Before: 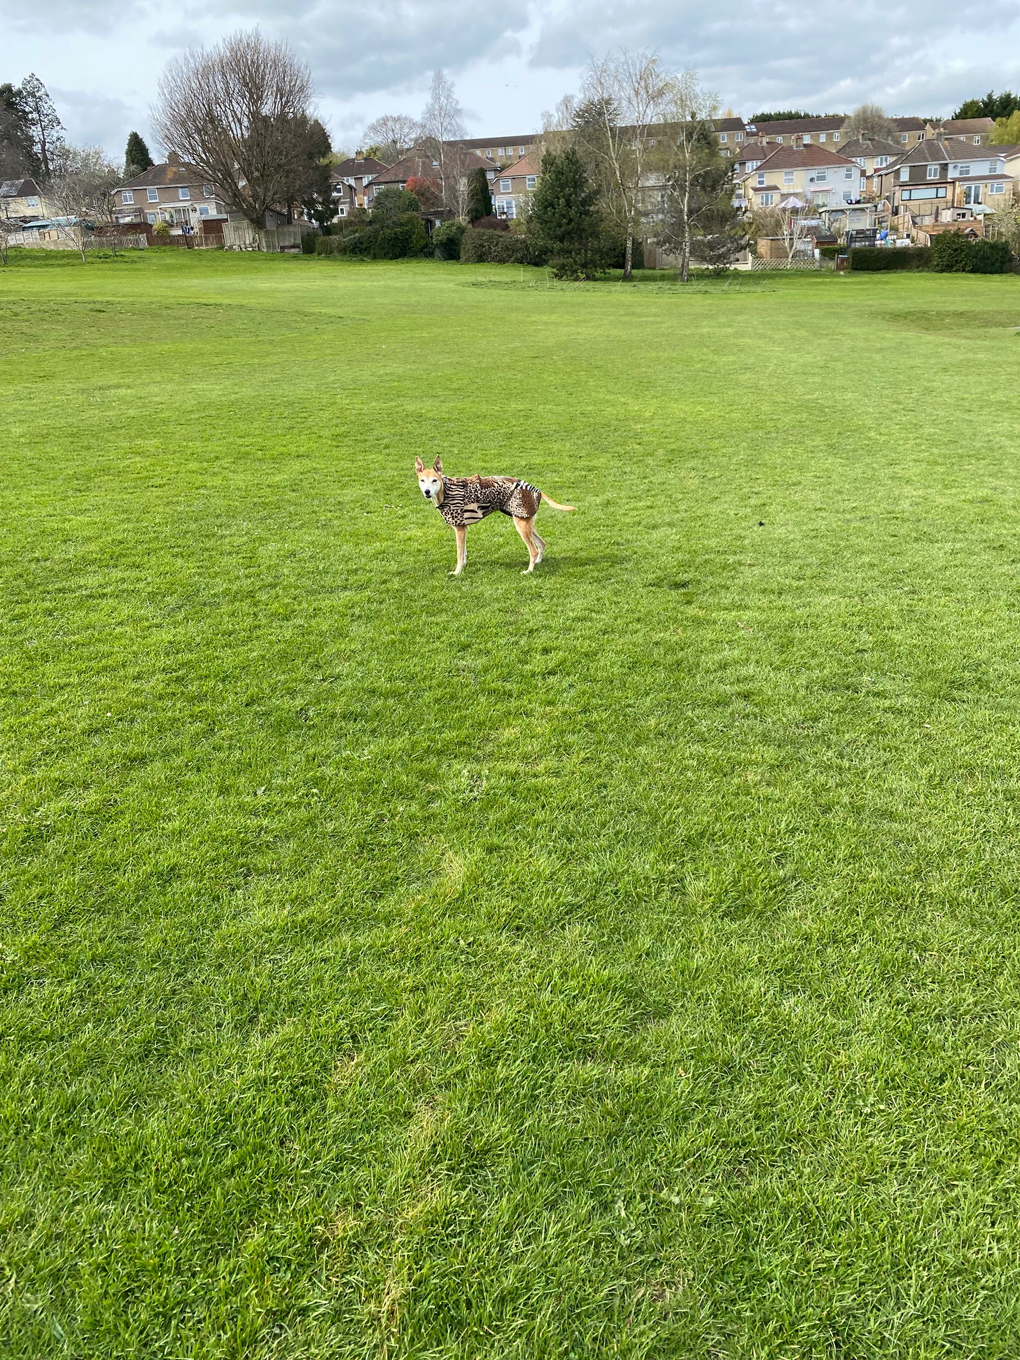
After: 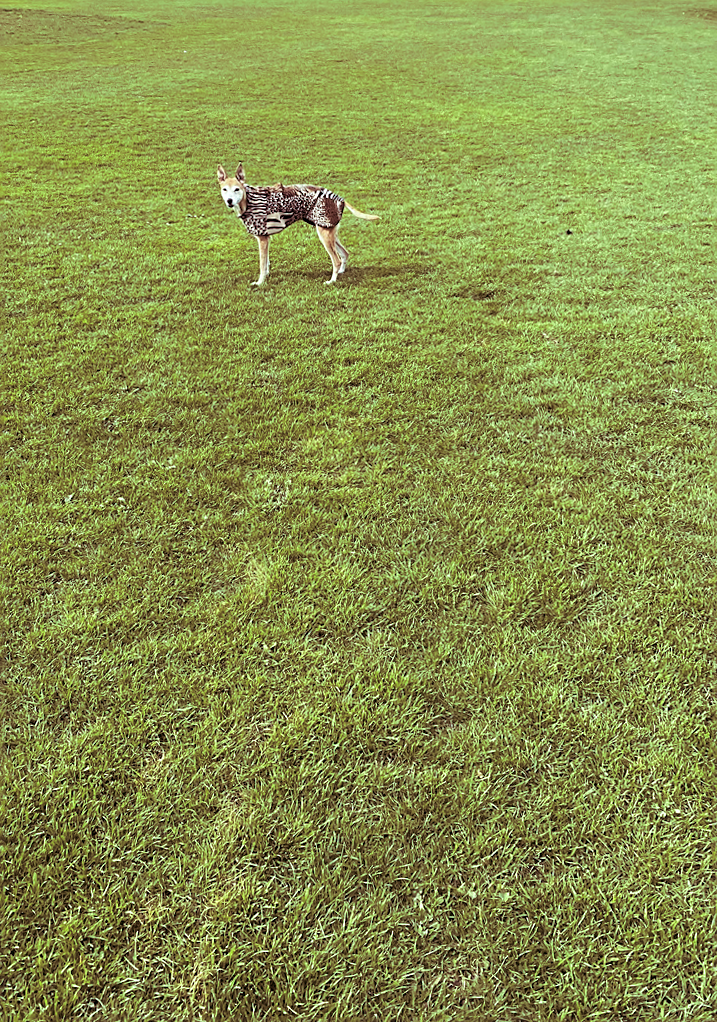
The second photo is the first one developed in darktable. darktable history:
crop: left 16.871%, top 22.857%, right 9.116%
sharpen: on, module defaults
split-toning: on, module defaults
exposure: black level correction 0, compensate exposure bias true, compensate highlight preservation false
white balance: red 0.925, blue 1.046
rotate and perspective: rotation 0.074°, lens shift (vertical) 0.096, lens shift (horizontal) -0.041, crop left 0.043, crop right 0.952, crop top 0.024, crop bottom 0.979
